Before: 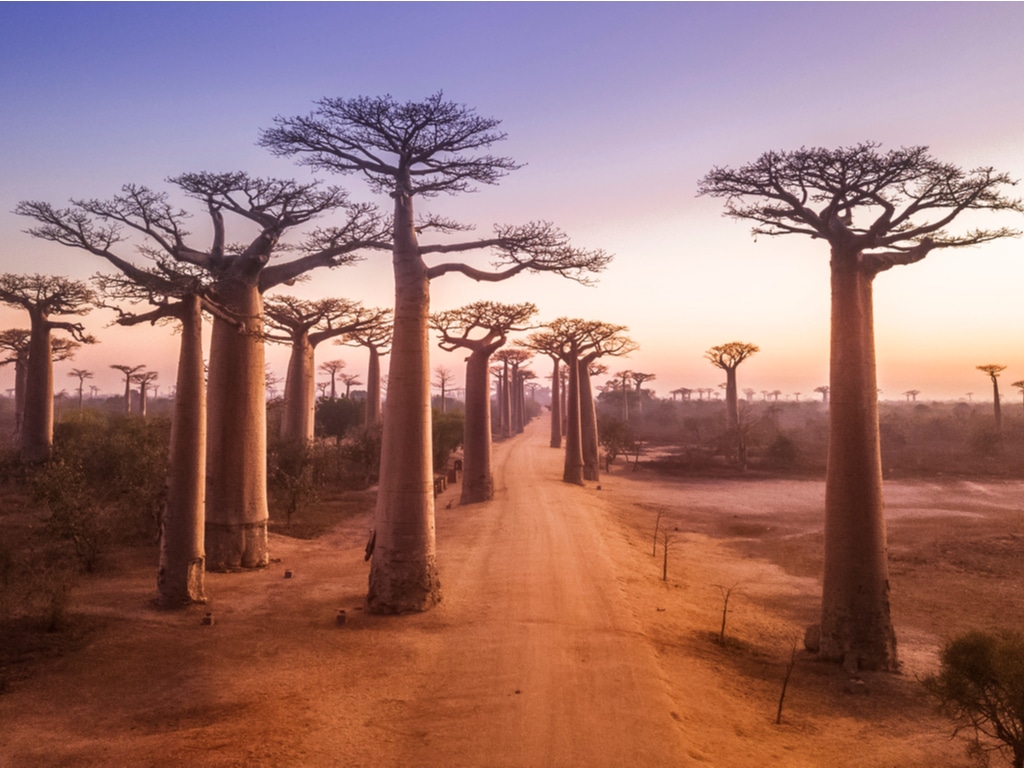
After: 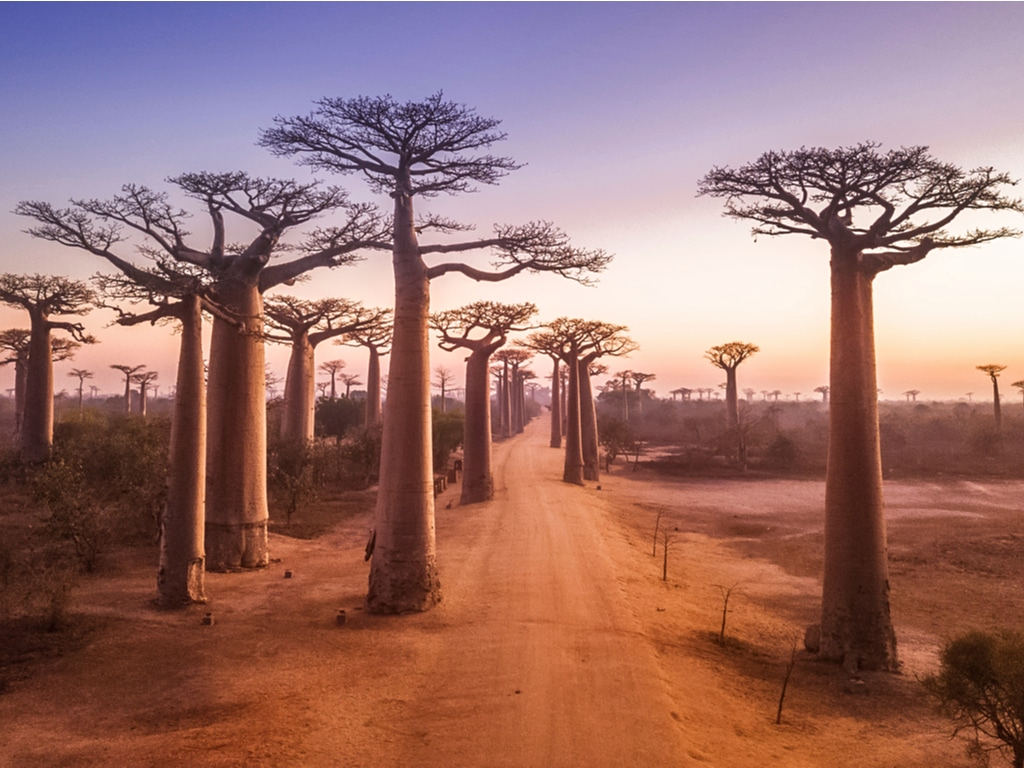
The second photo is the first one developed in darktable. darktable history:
sharpen: amount 0.2
shadows and highlights: shadows 37.27, highlights -28.18, soften with gaussian
